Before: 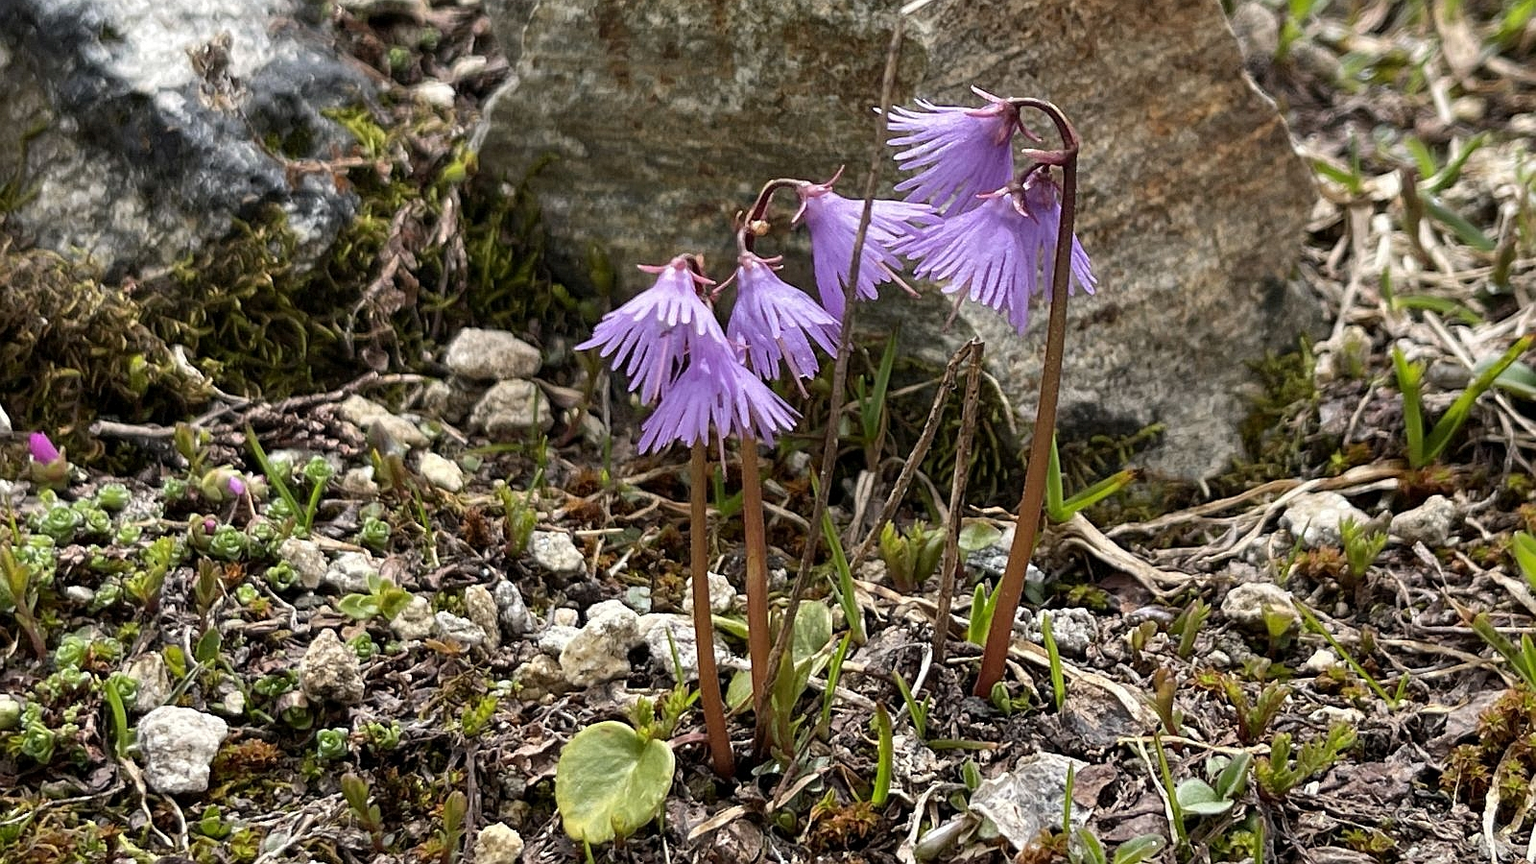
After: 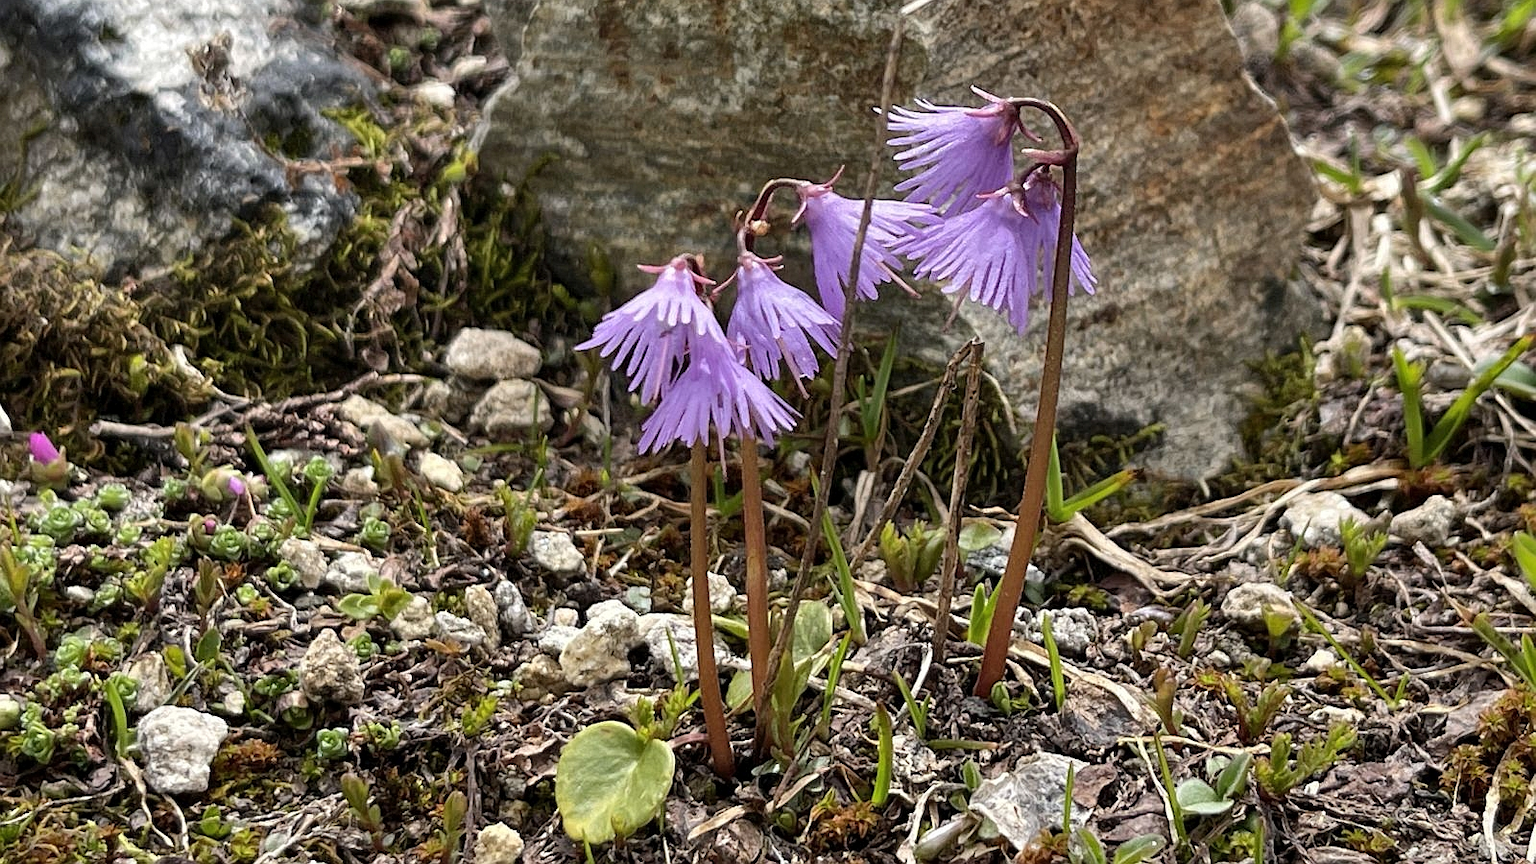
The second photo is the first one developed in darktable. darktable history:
shadows and highlights: white point adjustment 0.095, highlights -71.04, soften with gaussian
